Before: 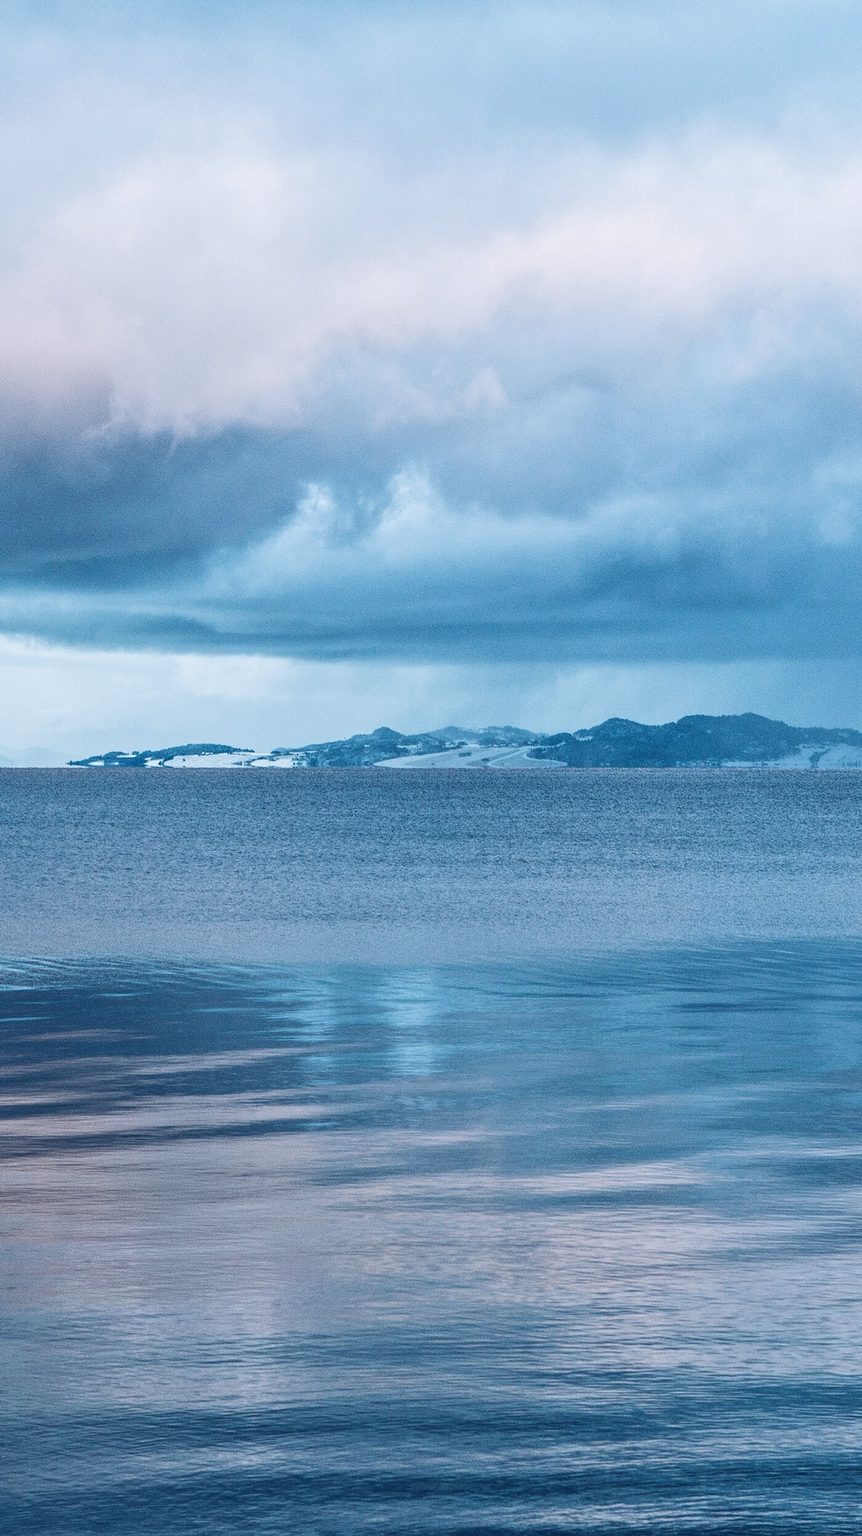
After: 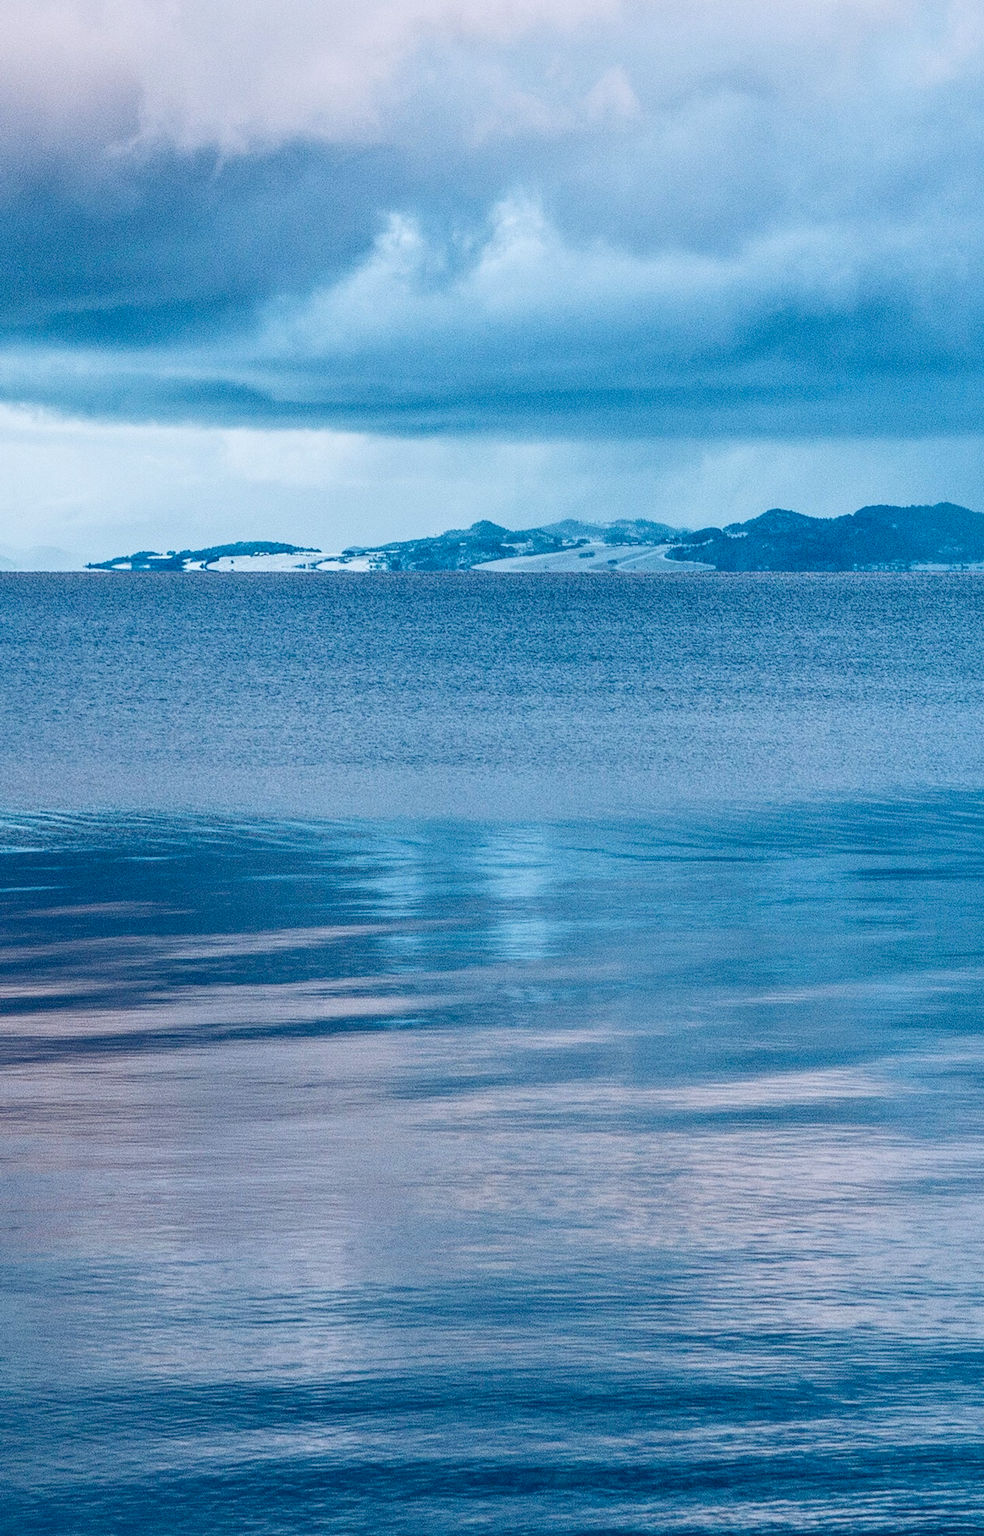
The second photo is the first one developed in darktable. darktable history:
crop: top 20.509%, right 9.467%, bottom 0.21%
color balance rgb: perceptual saturation grading › global saturation 20%, perceptual saturation grading › highlights -24.809%, perceptual saturation grading › shadows 25.27%, global vibrance 20%
levels: black 8.54%
